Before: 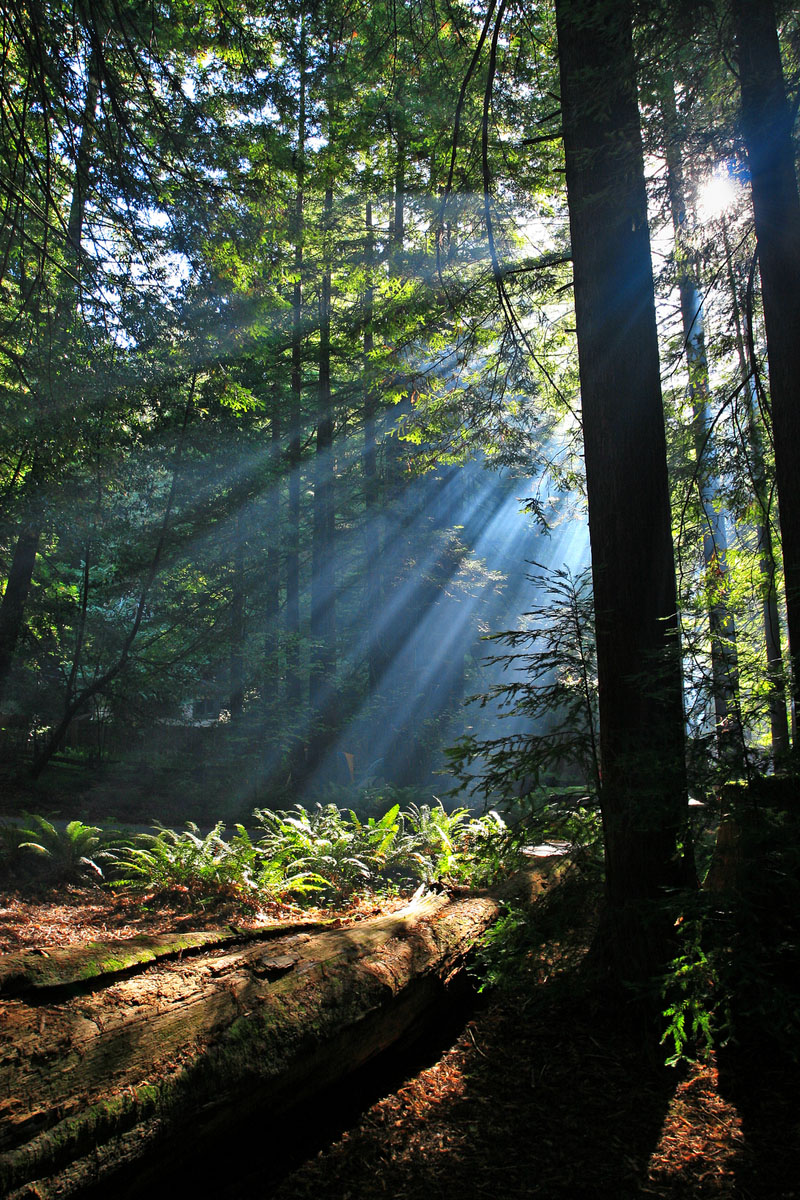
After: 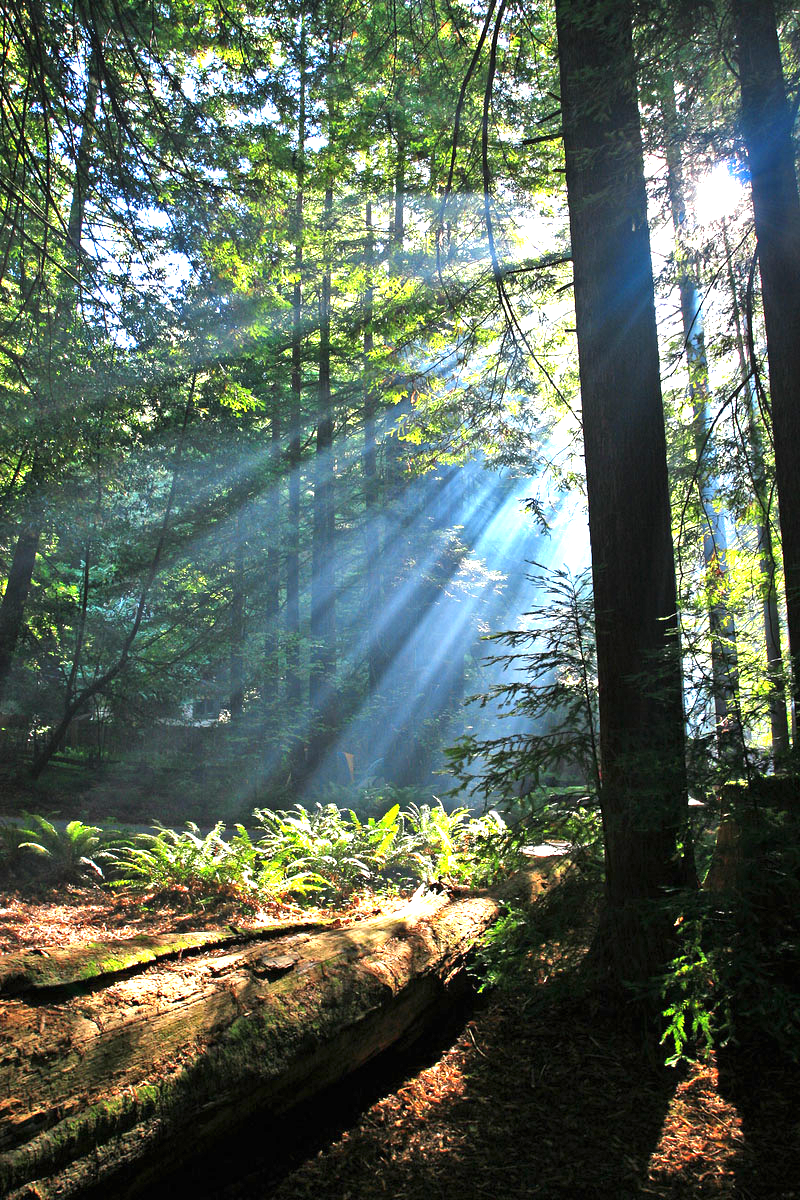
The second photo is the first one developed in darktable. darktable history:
exposure: black level correction 0, exposure 1.296 EV, compensate exposure bias true, compensate highlight preservation false
